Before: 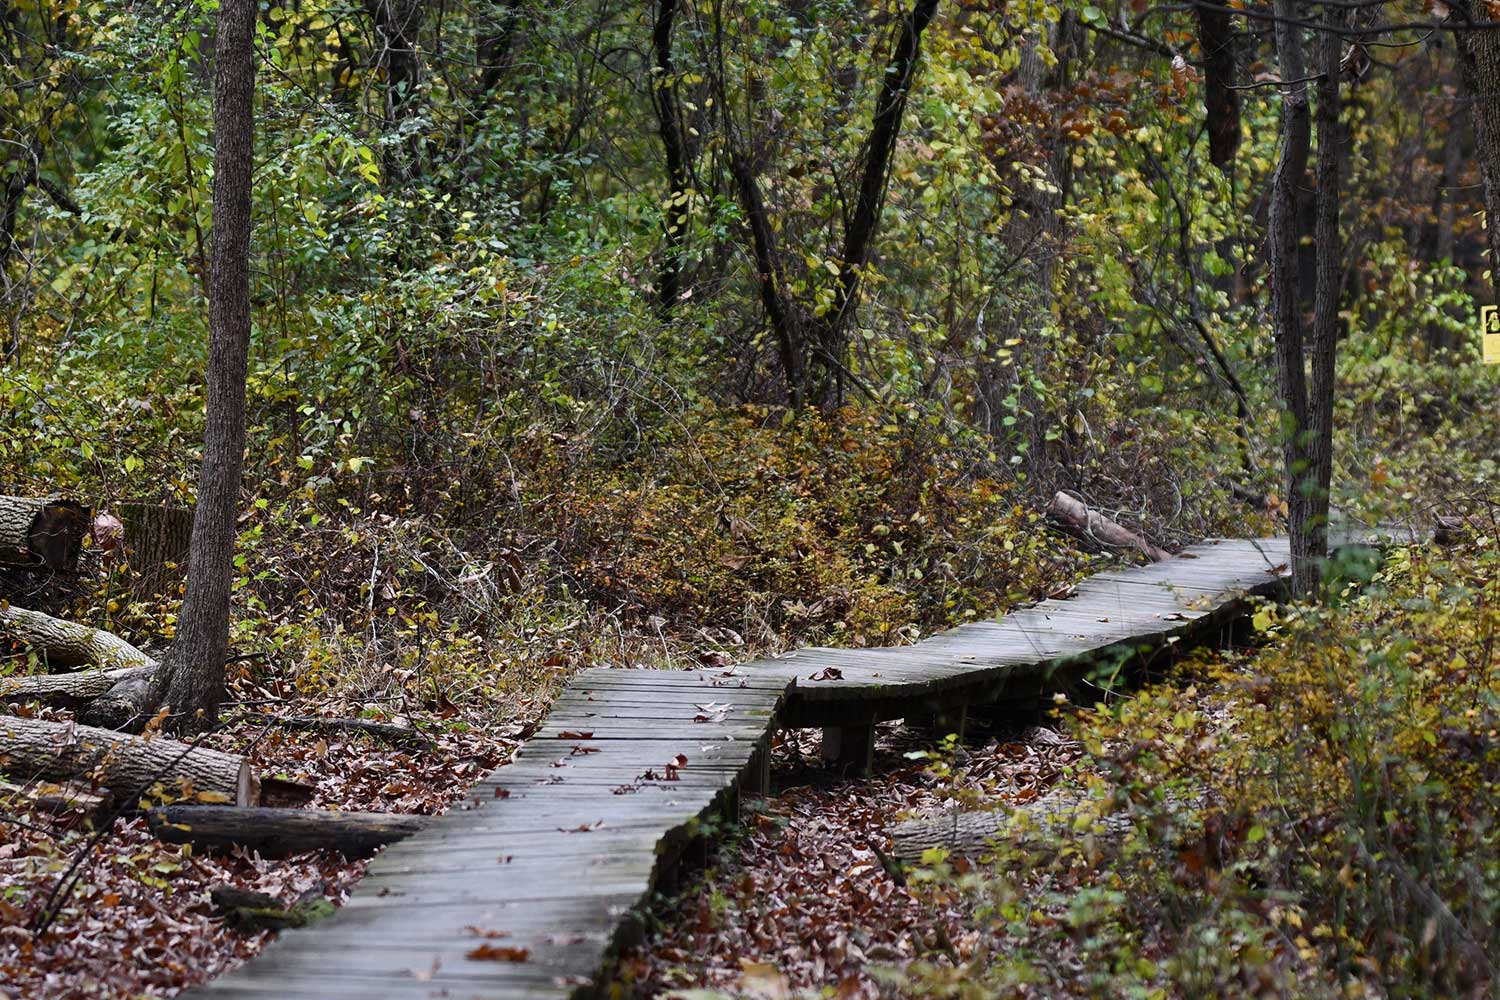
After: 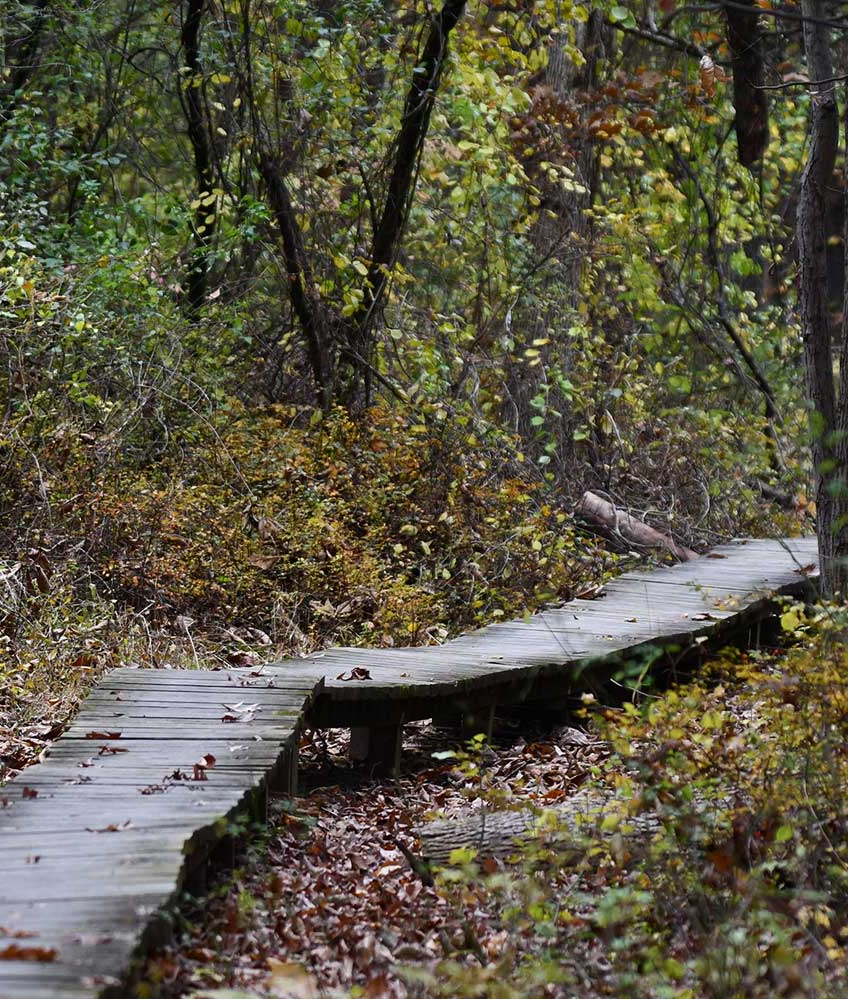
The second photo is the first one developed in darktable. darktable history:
crop: left 31.524%, top 0.007%, right 11.876%
